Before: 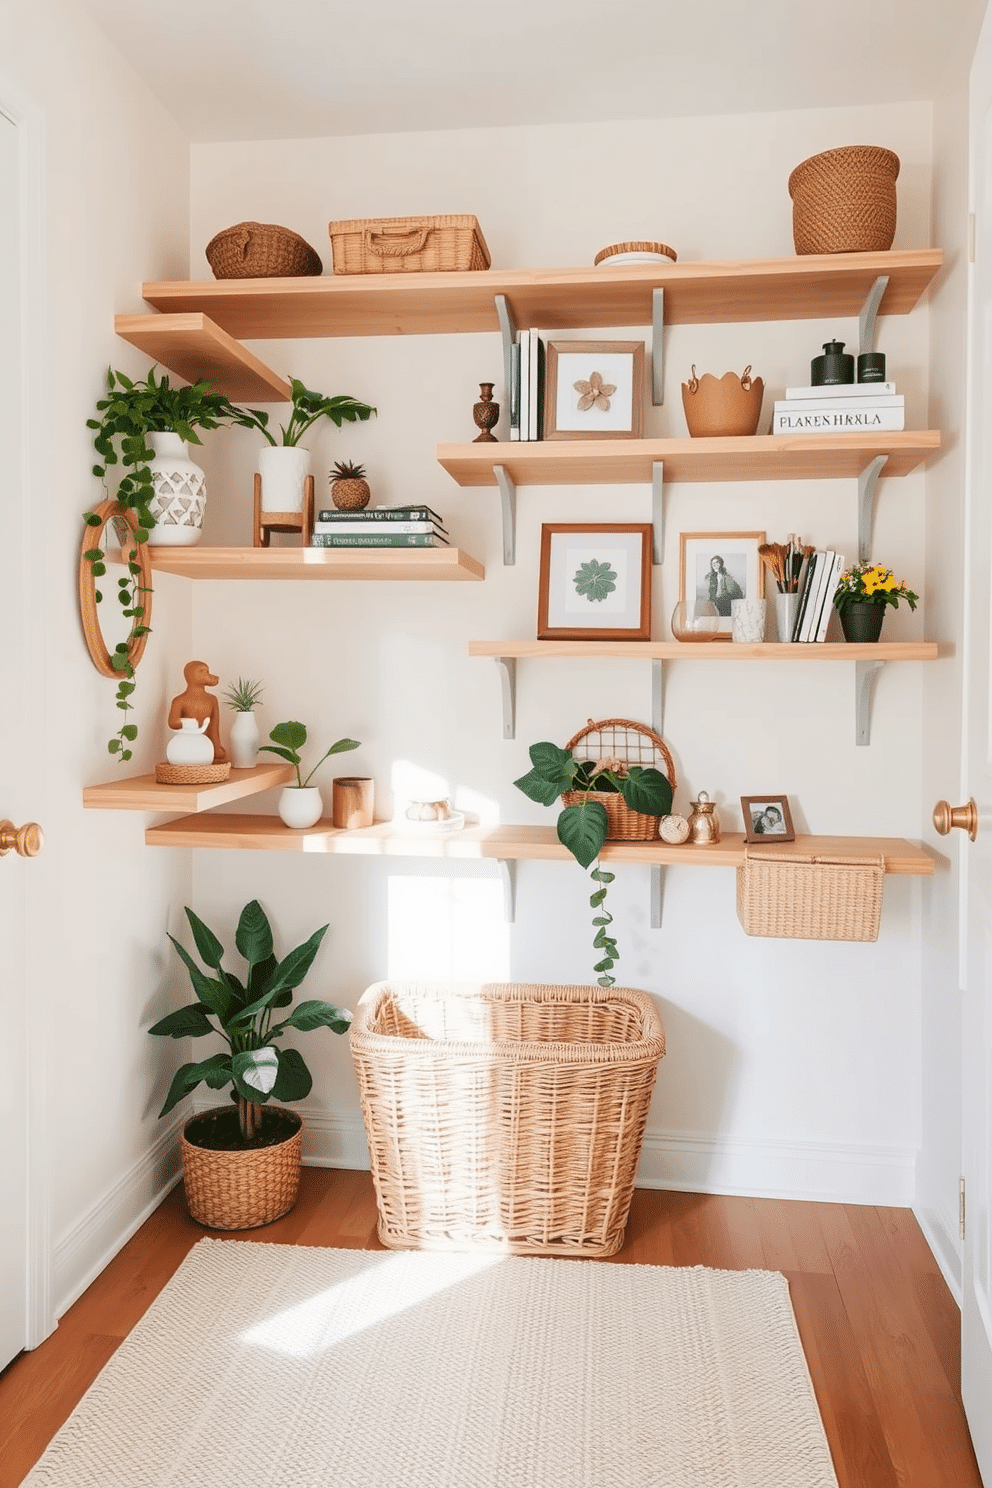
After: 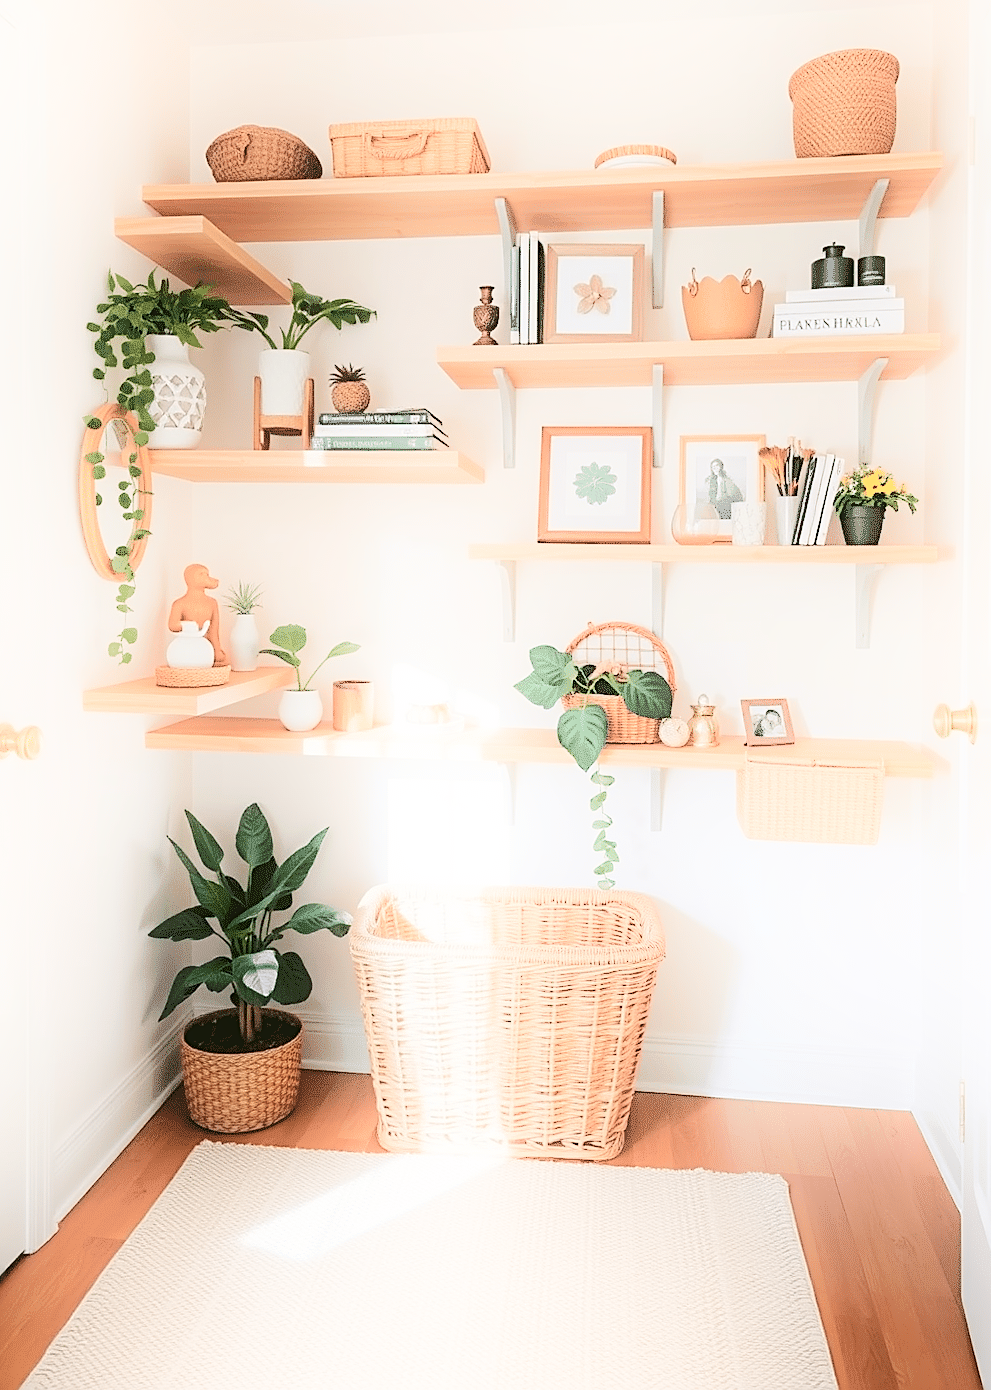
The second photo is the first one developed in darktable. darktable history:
crop and rotate: top 6.551%
sharpen: on, module defaults
shadows and highlights: shadows -21.05, highlights 99.07, soften with gaussian
